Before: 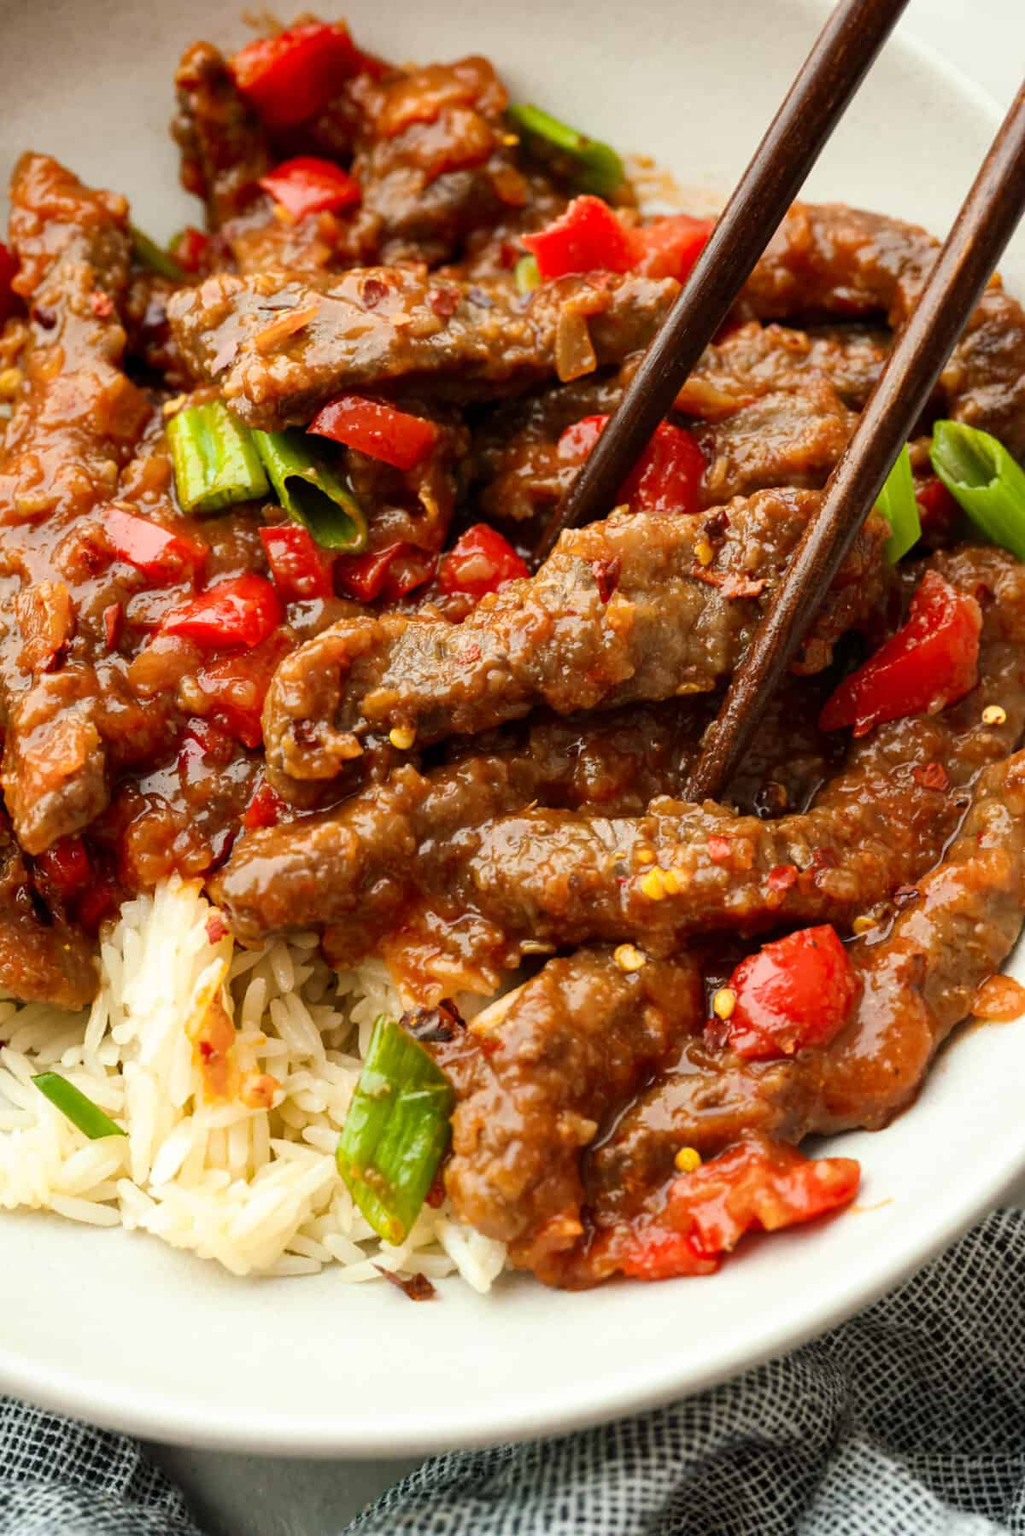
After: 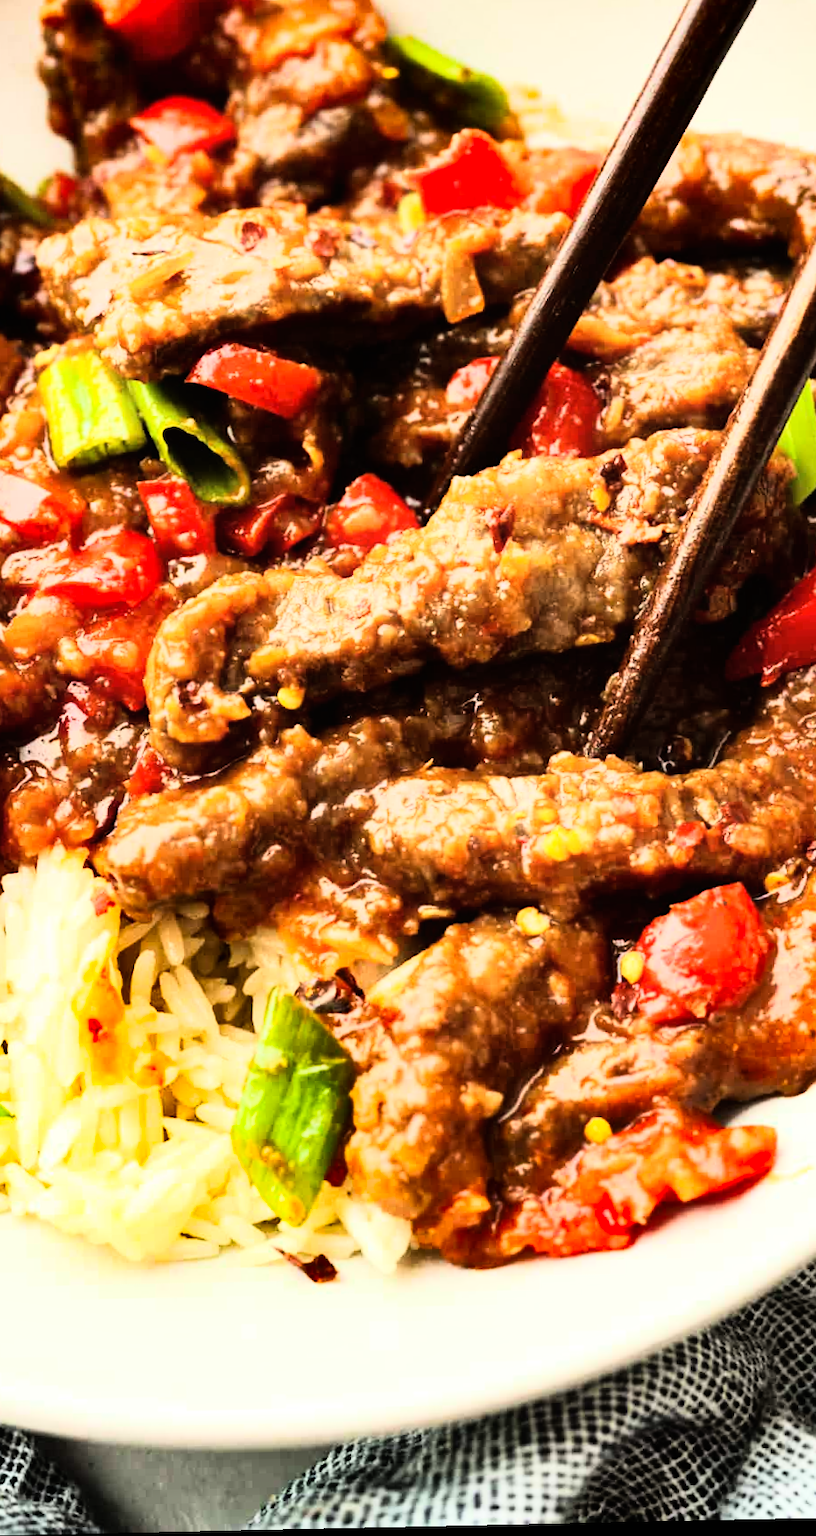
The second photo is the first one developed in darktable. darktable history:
shadows and highlights: radius 100.41, shadows 50.55, highlights -64.36, highlights color adjustment 49.82%, soften with gaussian
rgb curve: curves: ch0 [(0, 0) (0.21, 0.15) (0.24, 0.21) (0.5, 0.75) (0.75, 0.96) (0.89, 0.99) (1, 1)]; ch1 [(0, 0.02) (0.21, 0.13) (0.25, 0.2) (0.5, 0.67) (0.75, 0.9) (0.89, 0.97) (1, 1)]; ch2 [(0, 0.02) (0.21, 0.13) (0.25, 0.2) (0.5, 0.67) (0.75, 0.9) (0.89, 0.97) (1, 1)], compensate middle gray true
crop and rotate: left 13.15%, top 5.251%, right 12.609%
contrast equalizer: octaves 7, y [[0.6 ×6], [0.55 ×6], [0 ×6], [0 ×6], [0 ×6]], mix -0.3
rotate and perspective: rotation -1.24°, automatic cropping off
